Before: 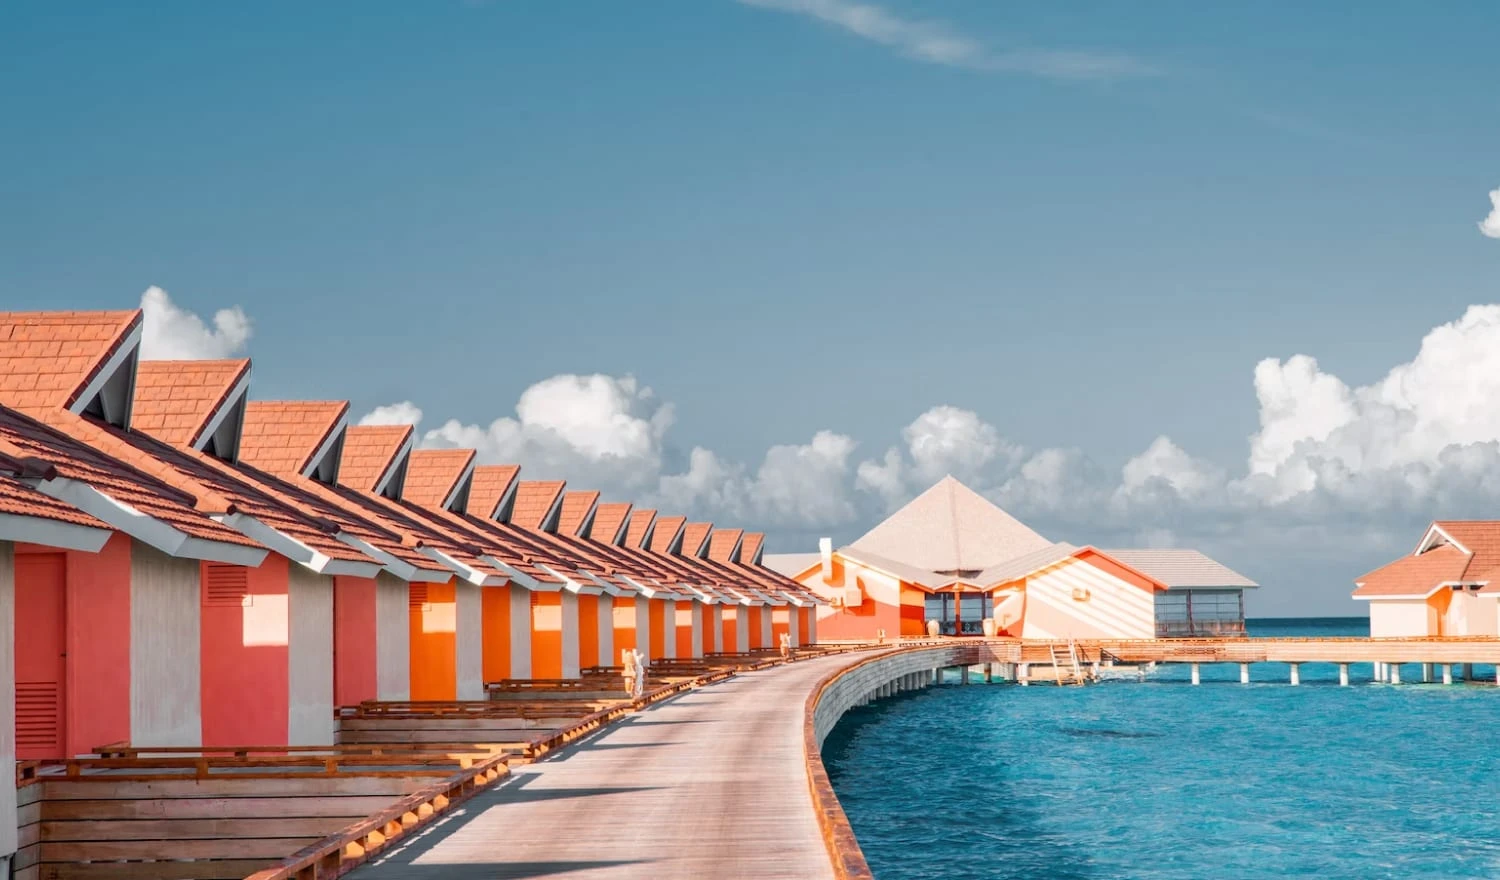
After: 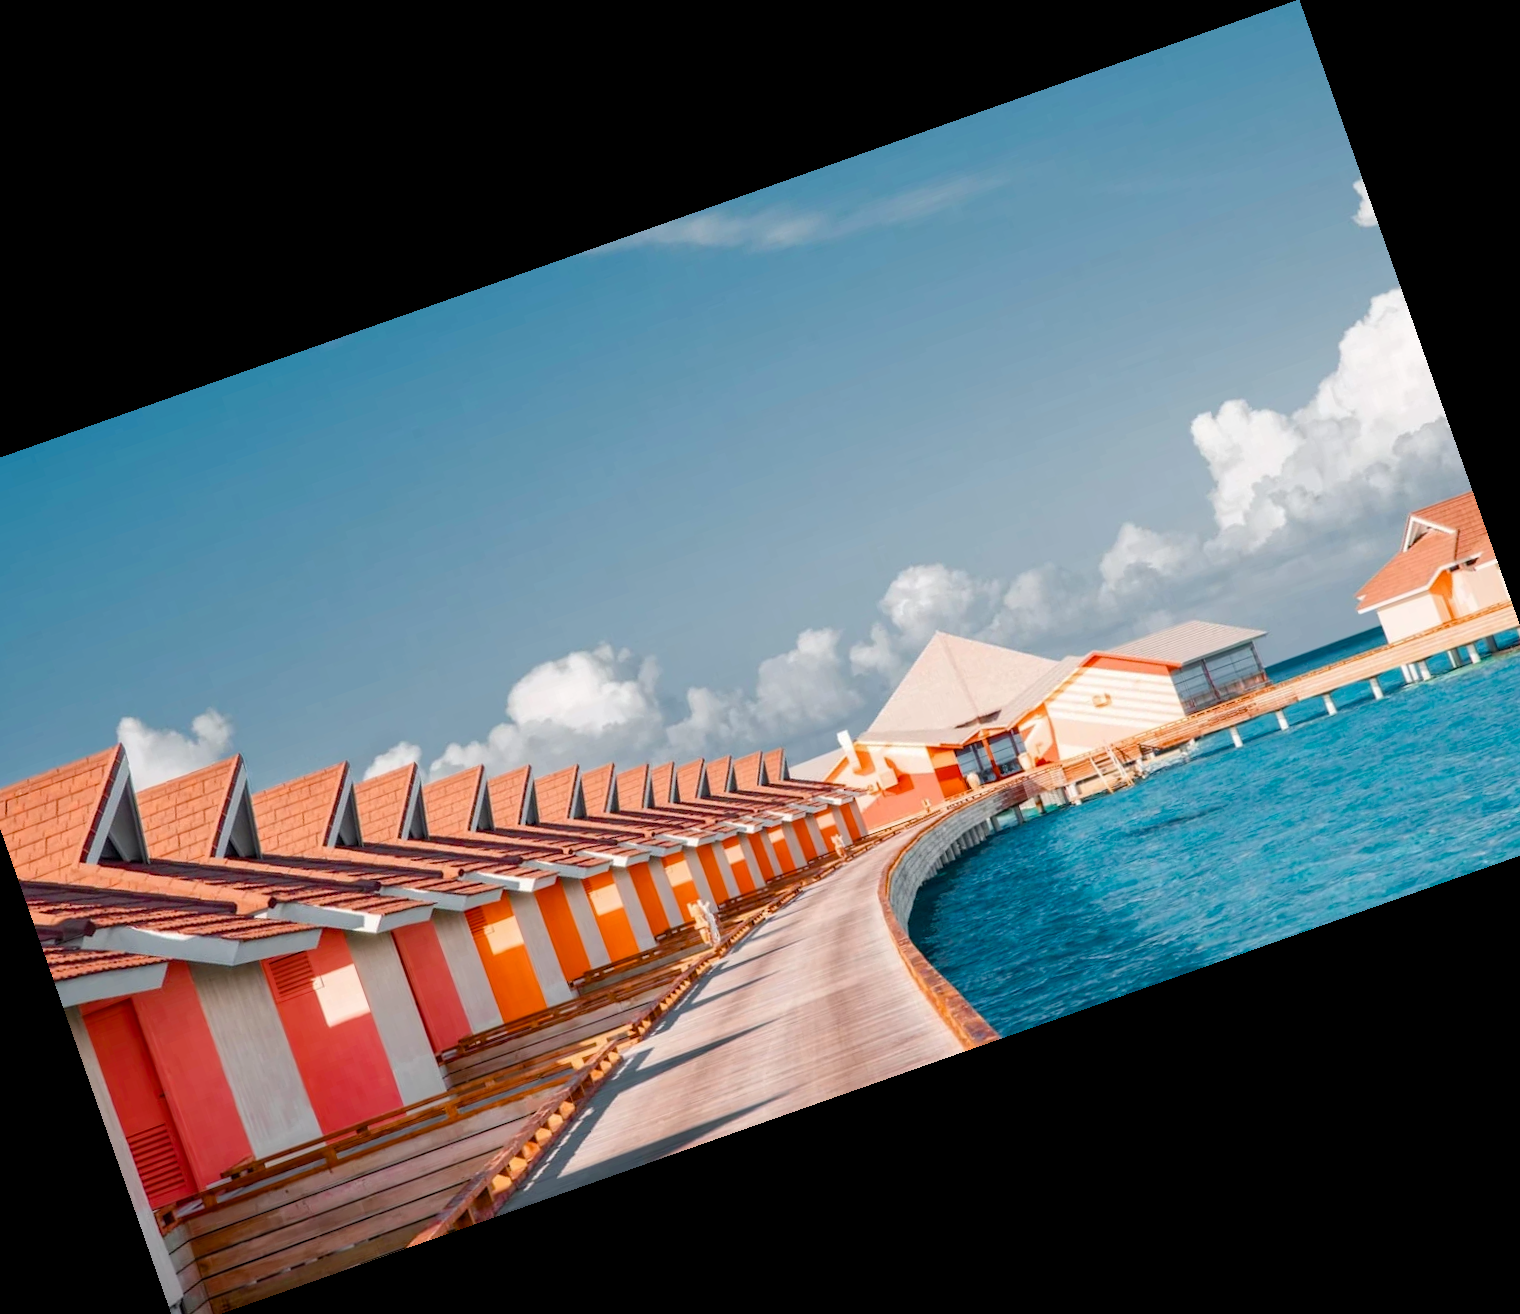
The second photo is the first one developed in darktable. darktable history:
crop and rotate: angle 19.43°, left 6.812%, right 4.125%, bottom 1.087%
color balance rgb: perceptual saturation grading › global saturation 20%, perceptual saturation grading › highlights -25%, perceptual saturation grading › shadows 25%
